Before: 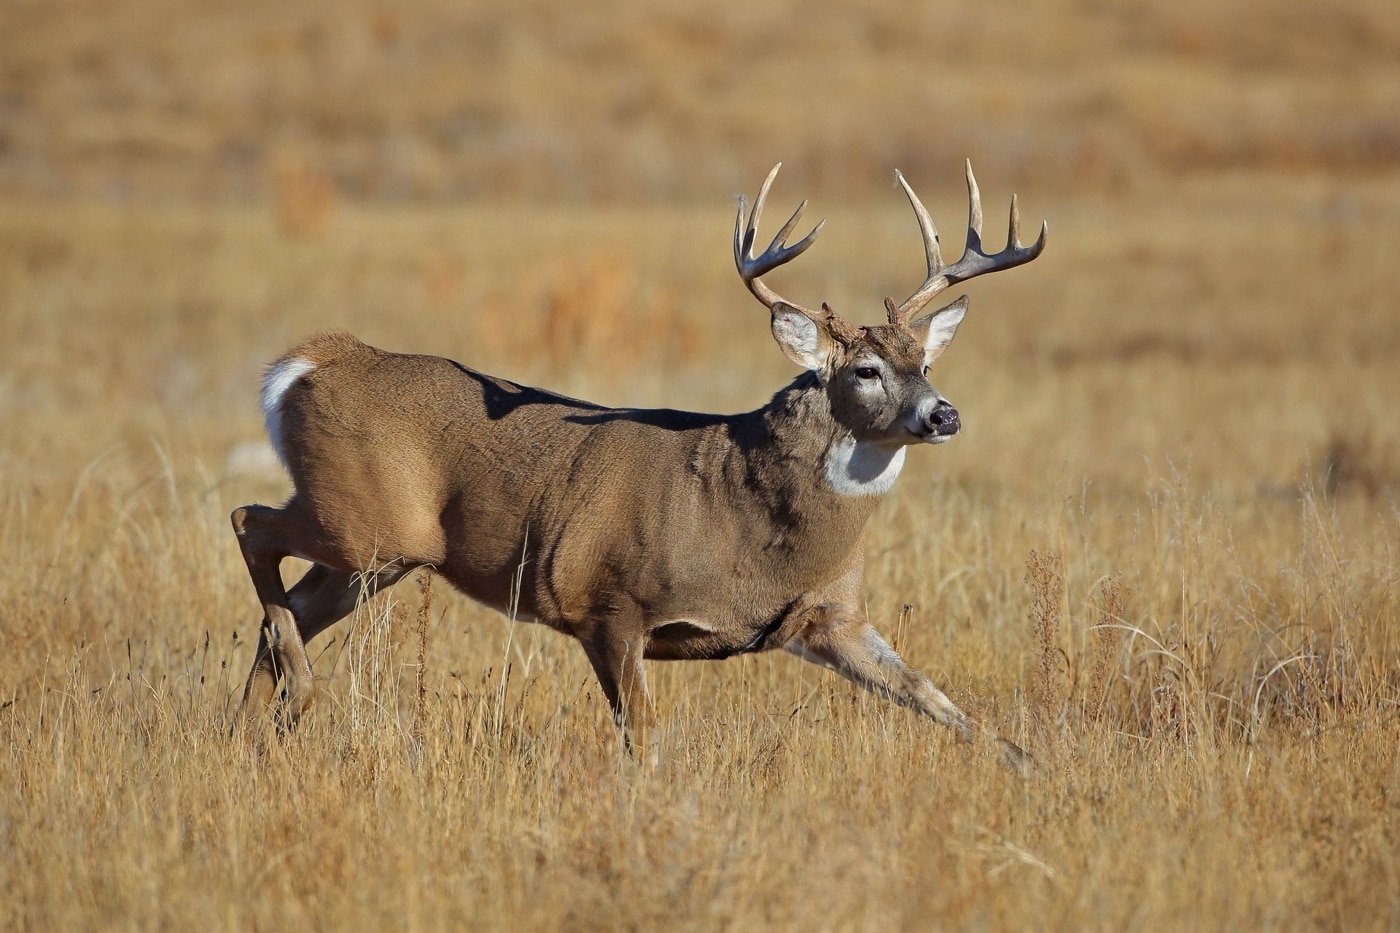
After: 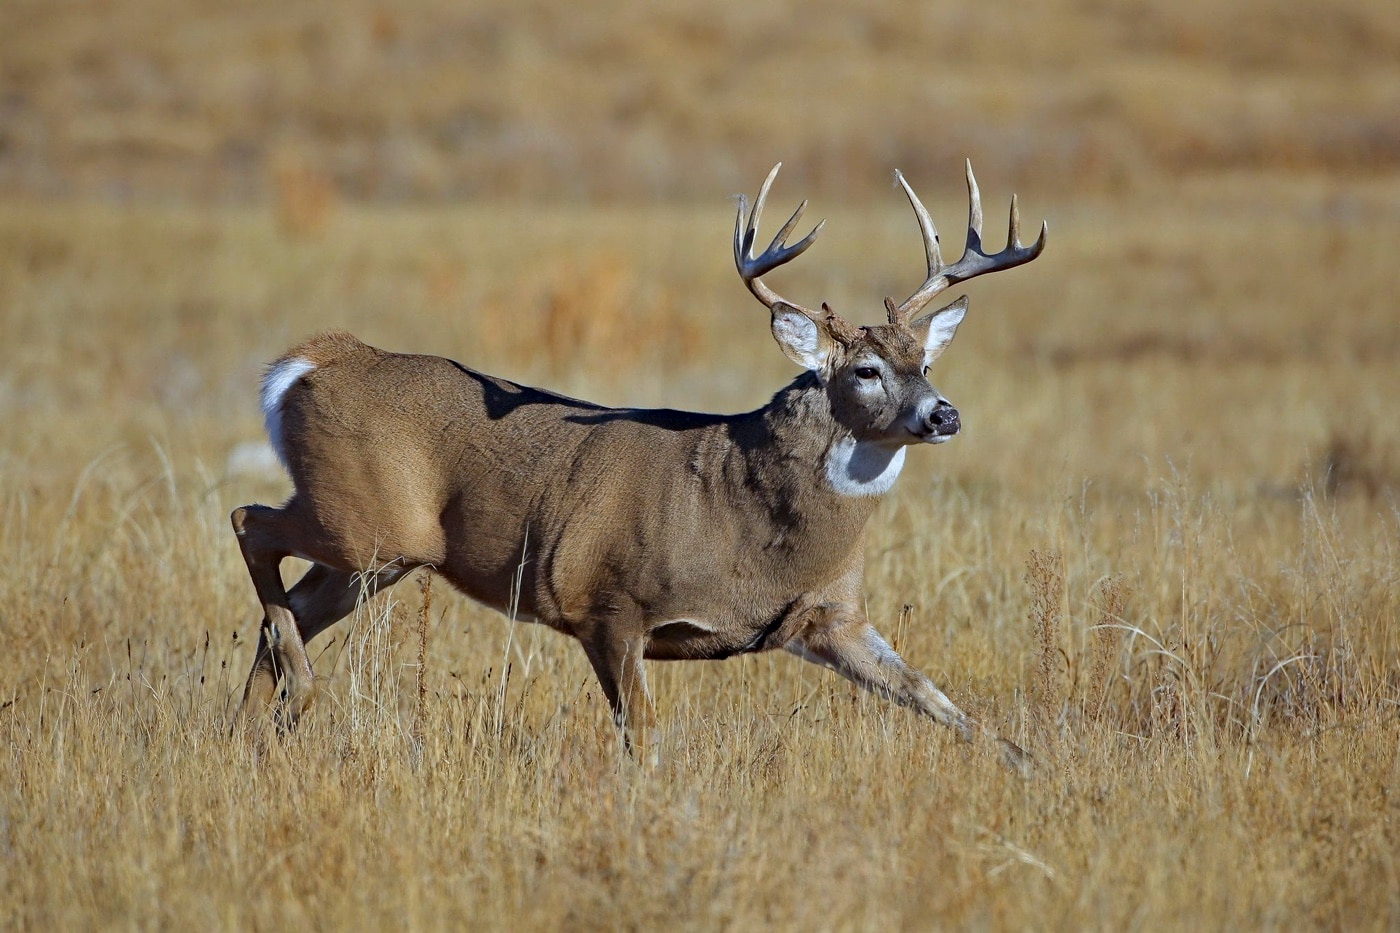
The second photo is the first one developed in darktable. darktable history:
haze removal: adaptive false
white balance: red 0.931, blue 1.11
